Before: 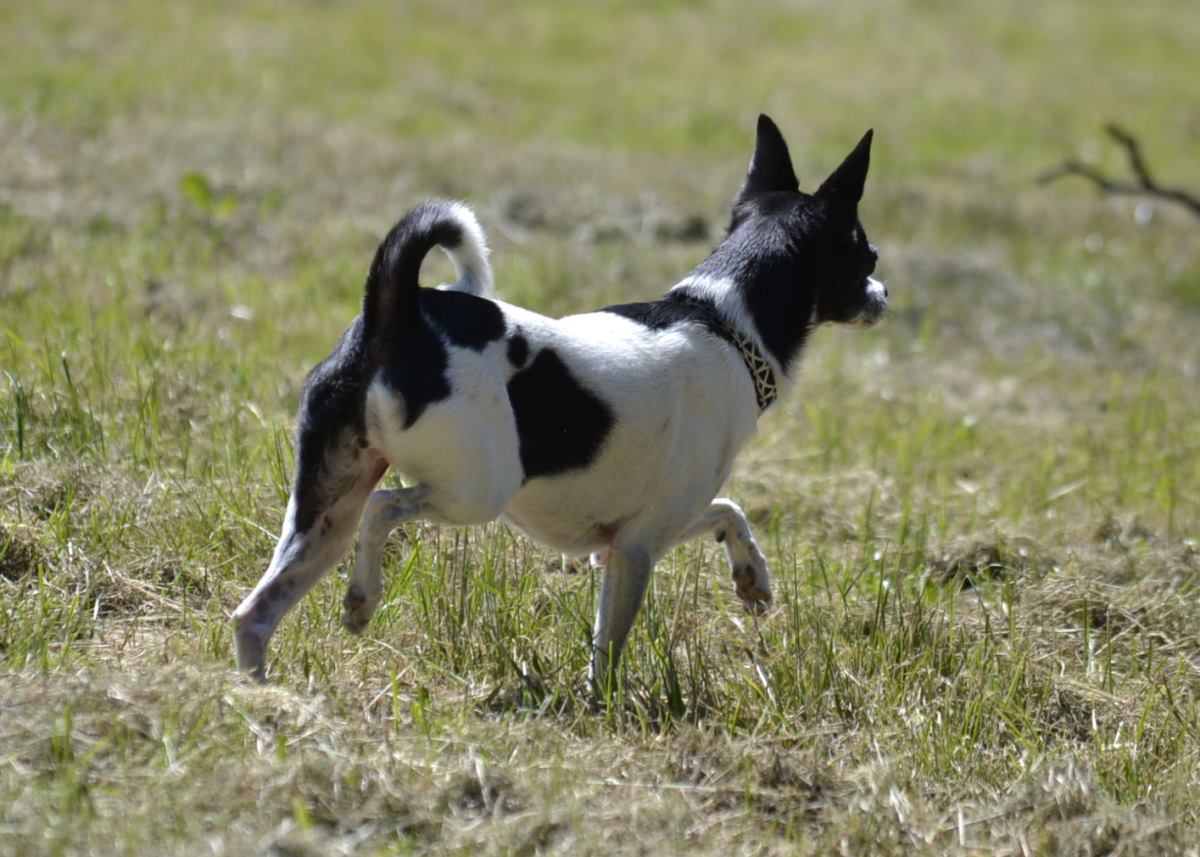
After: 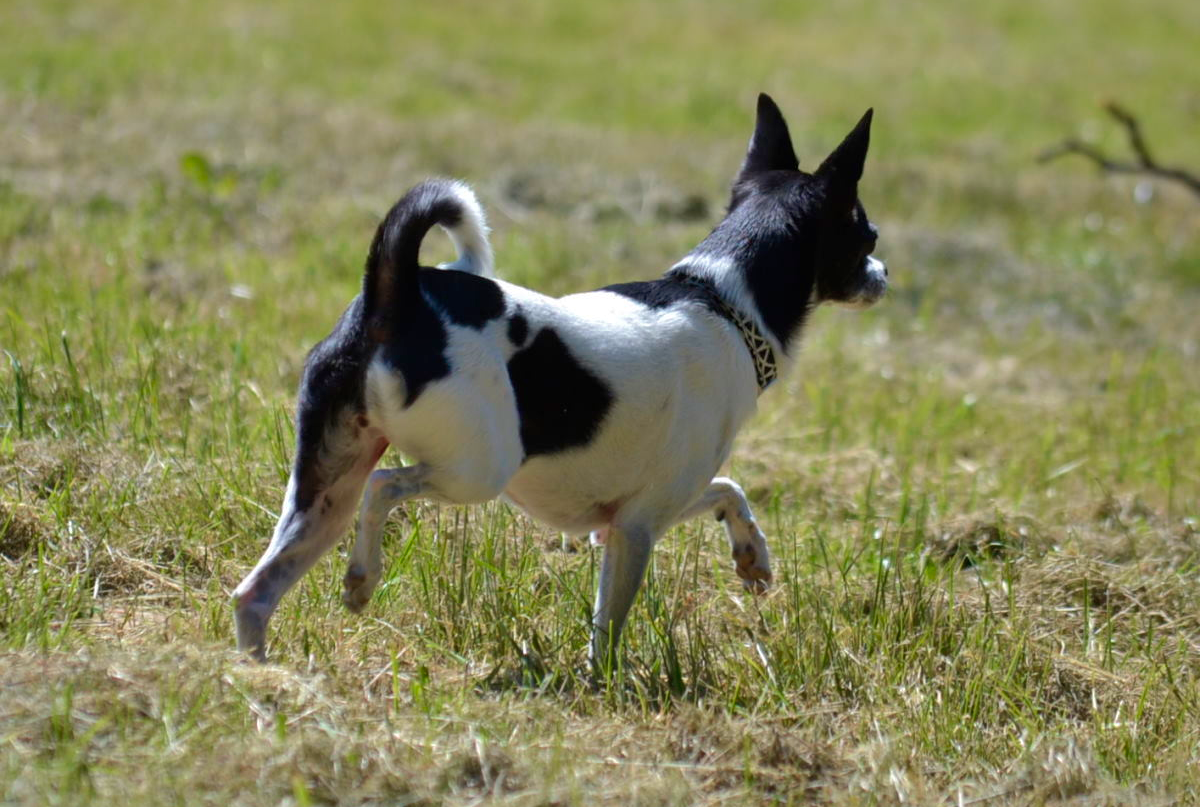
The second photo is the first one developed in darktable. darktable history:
shadows and highlights: on, module defaults
velvia: on, module defaults
crop and rotate: top 2.497%, bottom 3.264%
